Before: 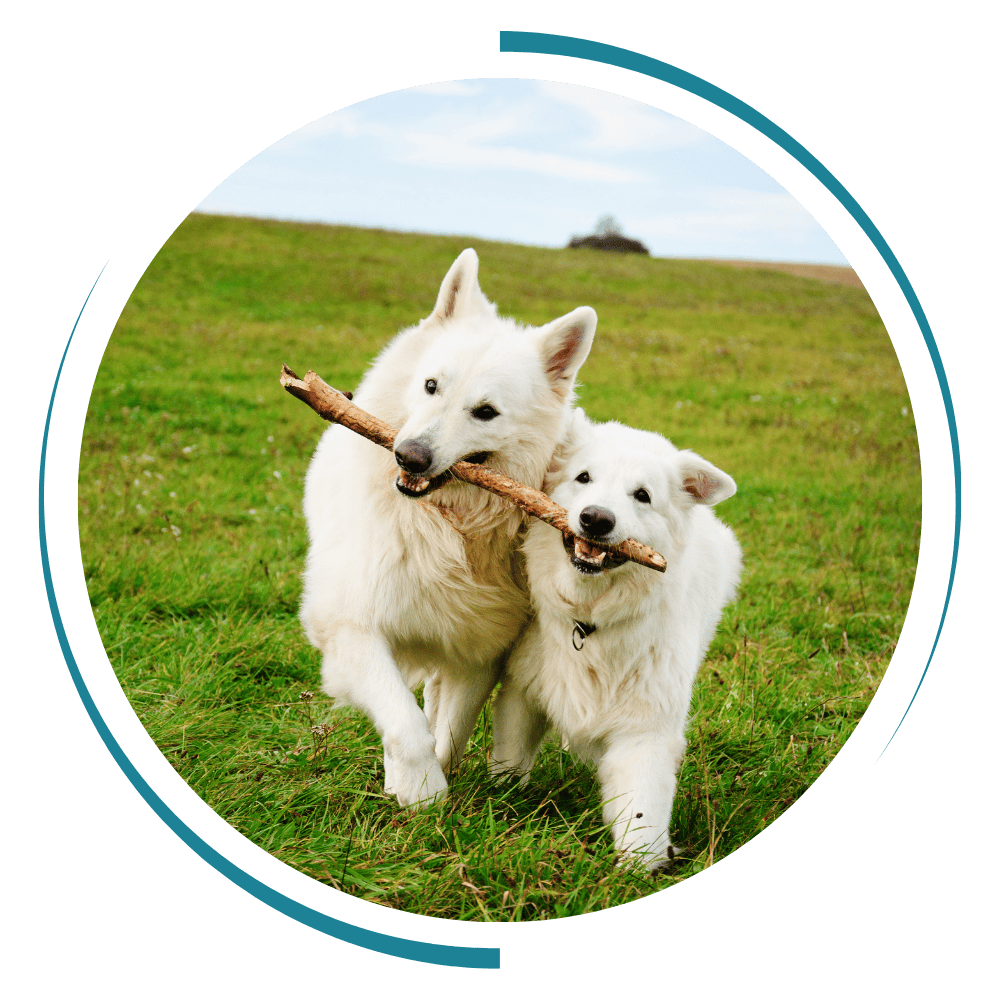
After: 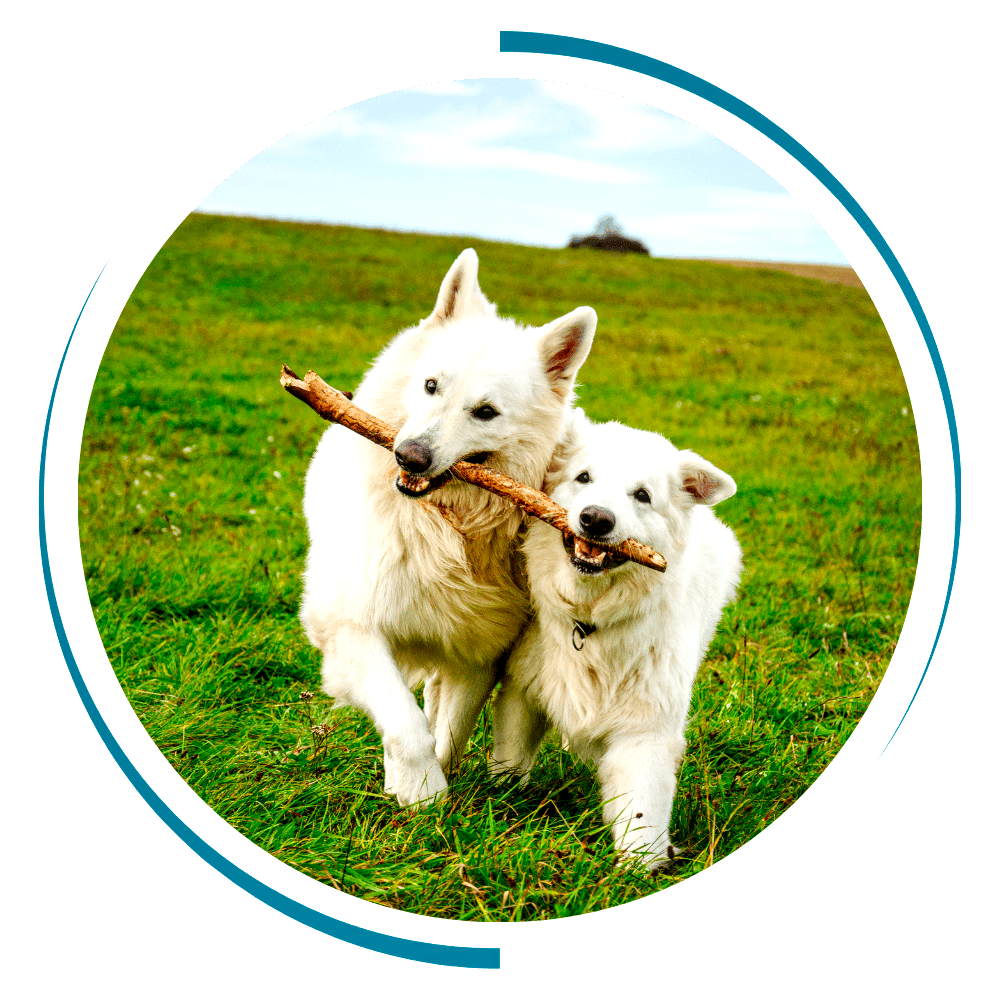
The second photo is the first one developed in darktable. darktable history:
contrast brightness saturation: saturation 0.5
local contrast: detail 160%
exposure: exposure 0.127 EV, compensate highlight preservation false
